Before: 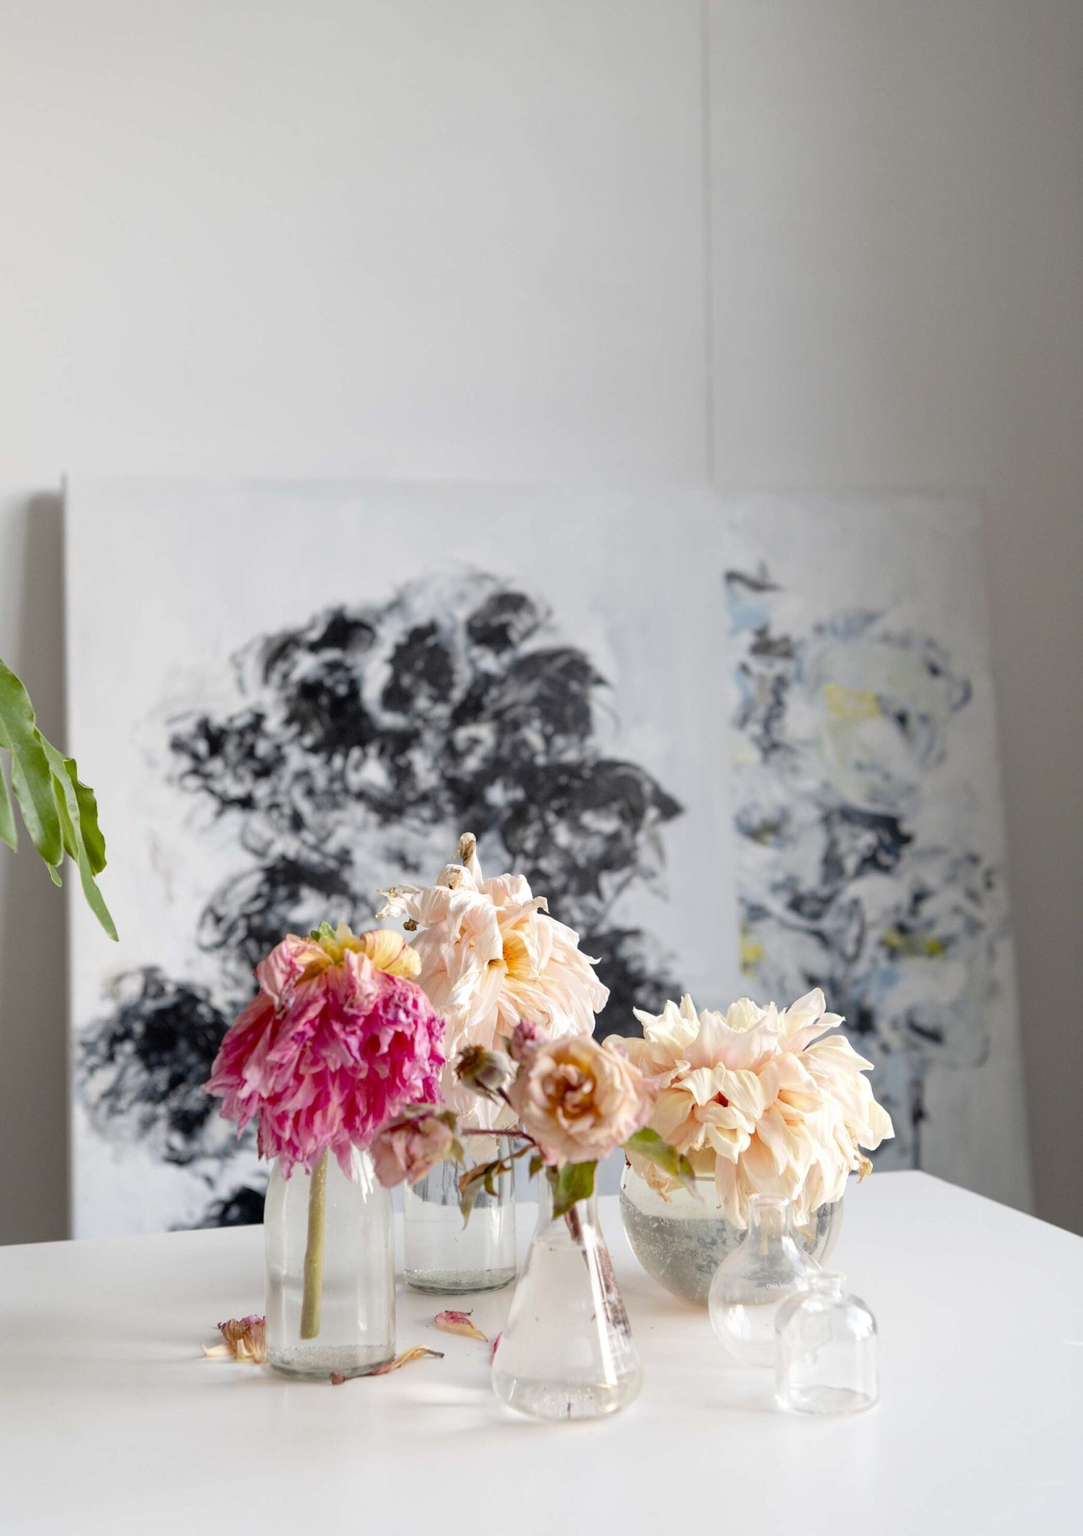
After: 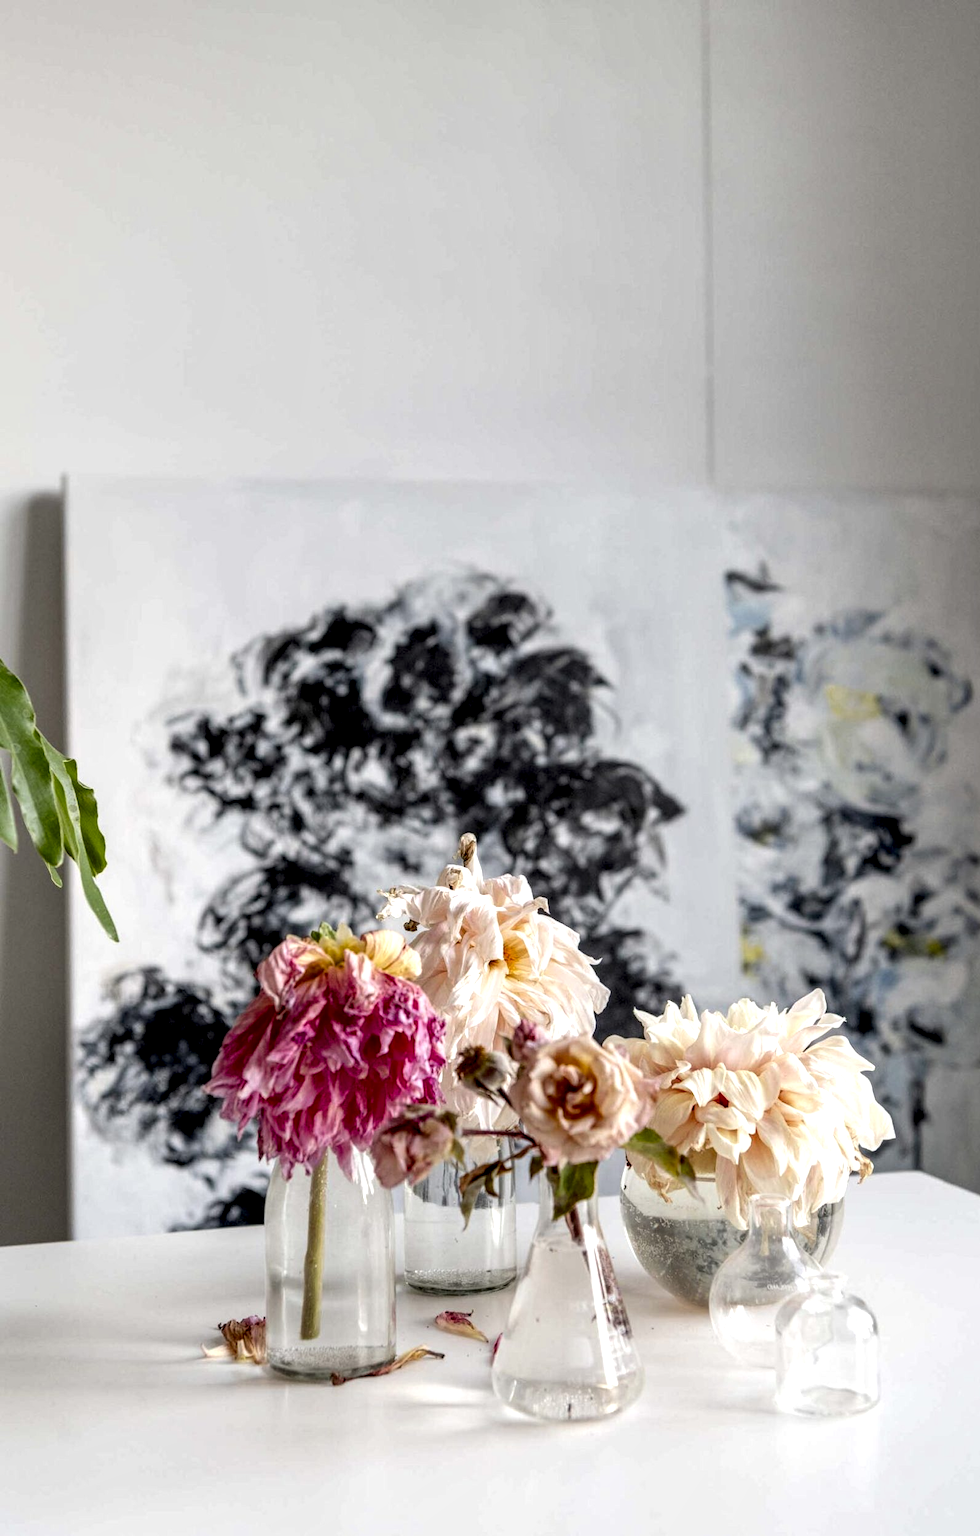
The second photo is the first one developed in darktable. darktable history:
local contrast: highlights 19%, detail 186%
exposure: compensate highlight preservation false
crop: right 9.509%, bottom 0.031%
